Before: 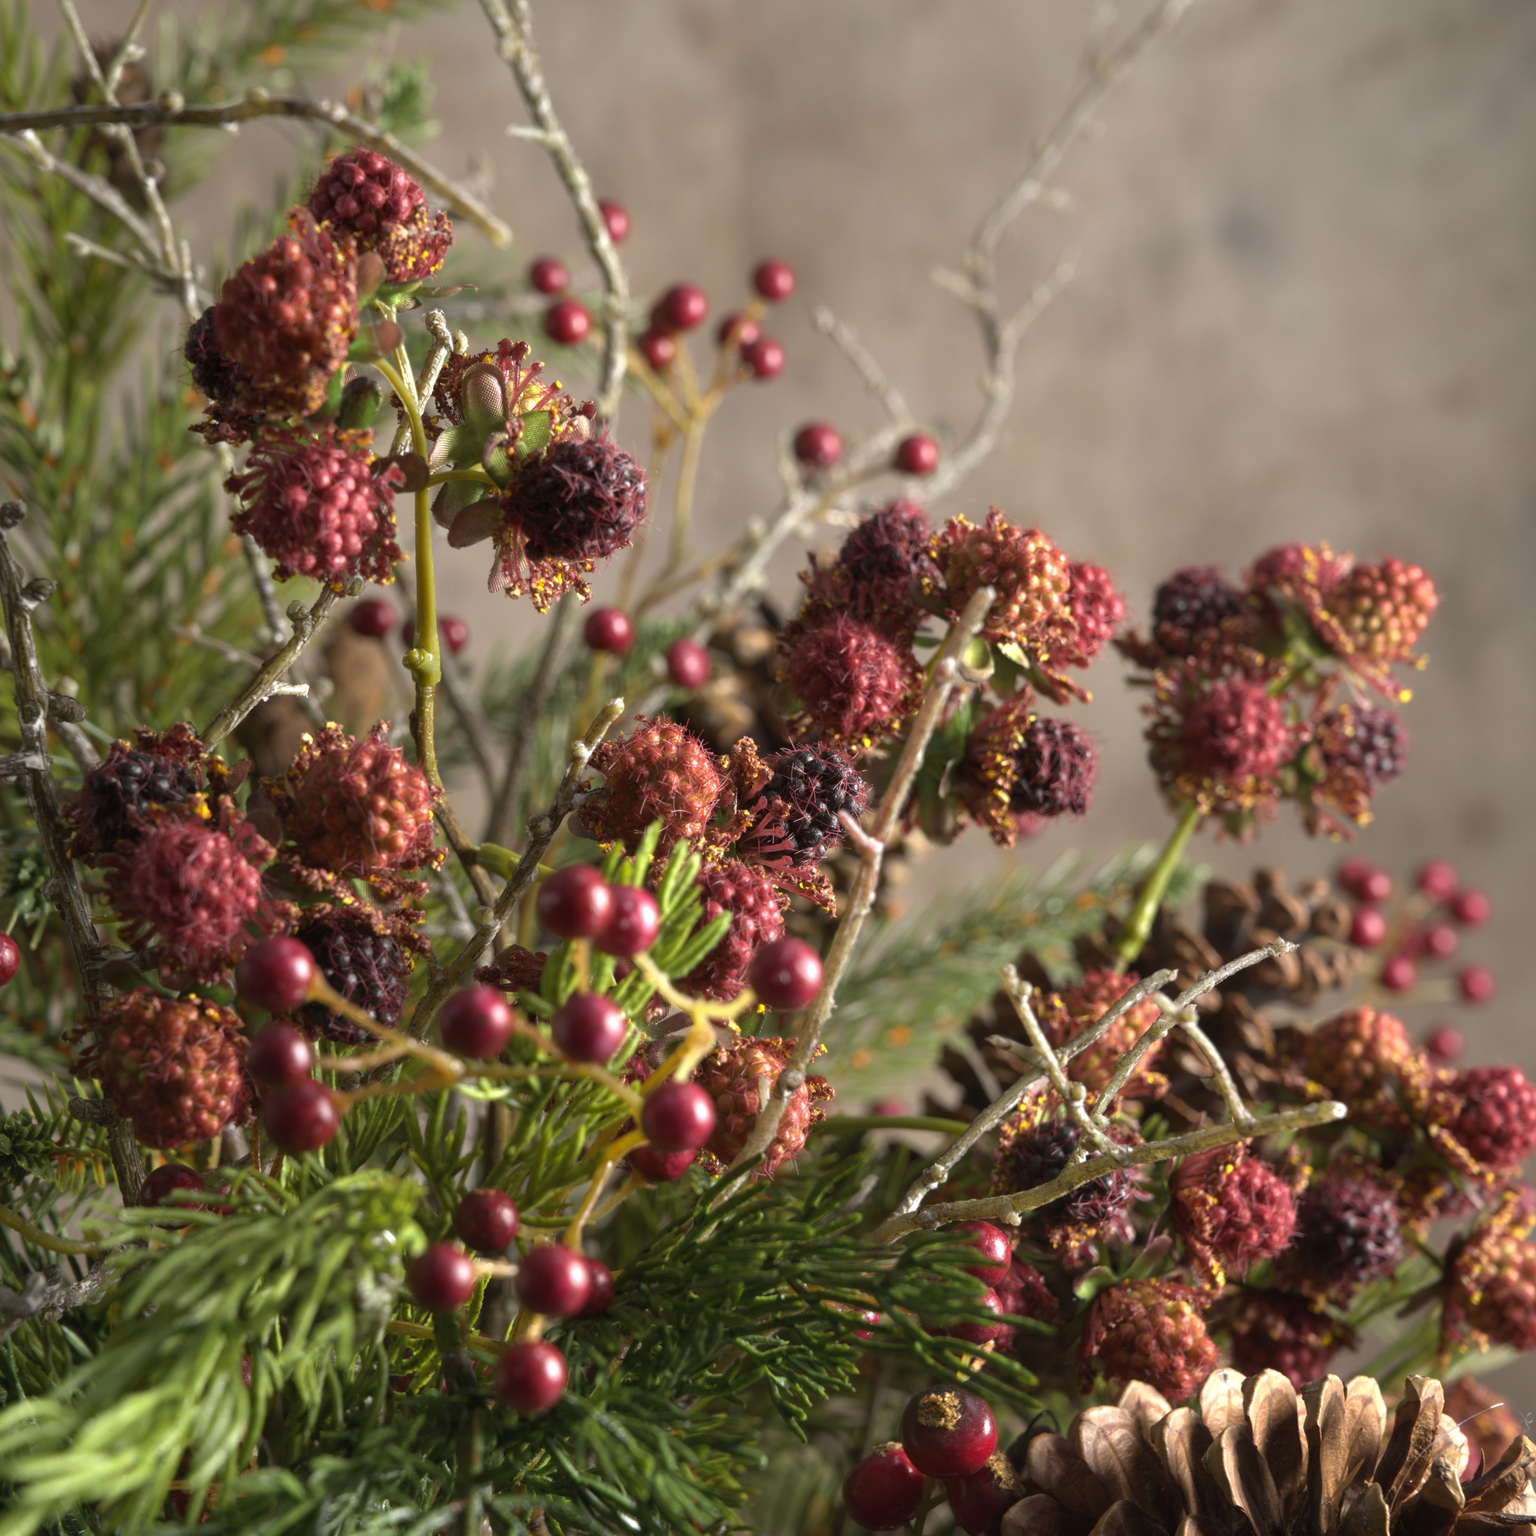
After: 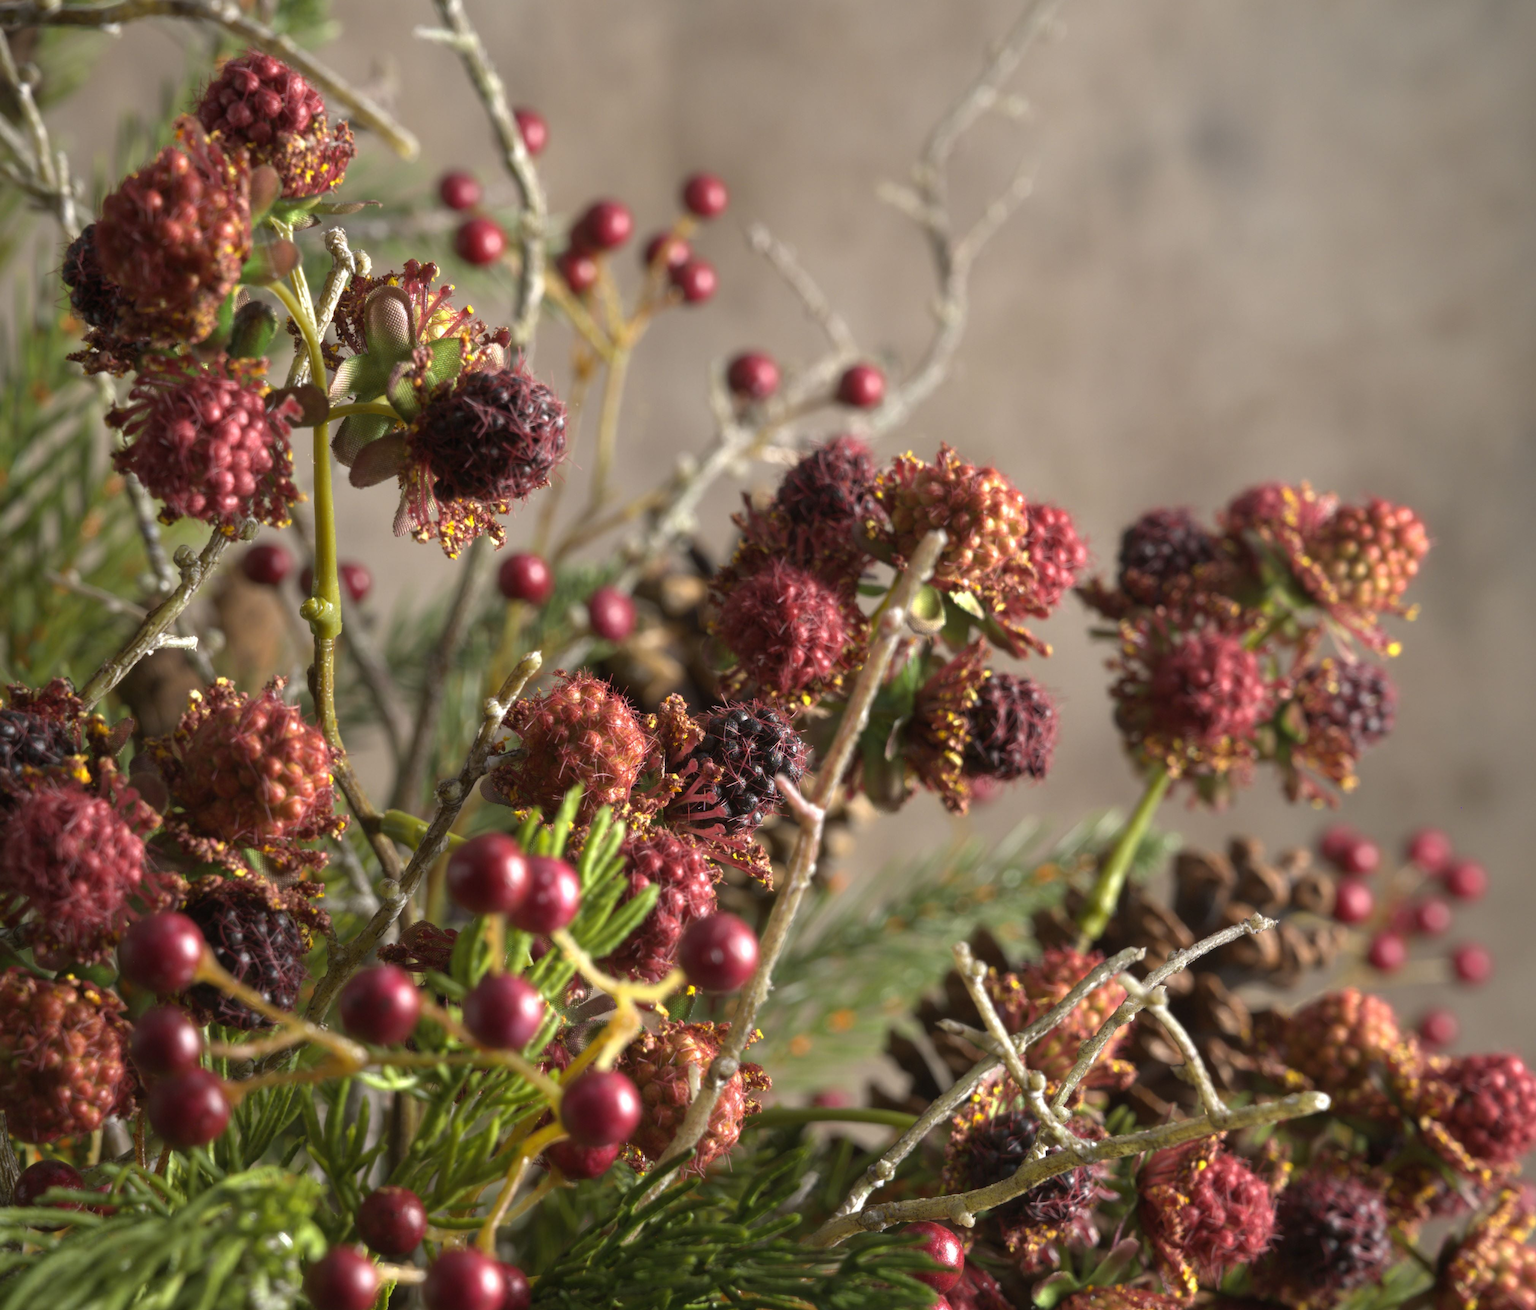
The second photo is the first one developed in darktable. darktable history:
crop: left 8.355%, top 6.611%, bottom 15.207%
